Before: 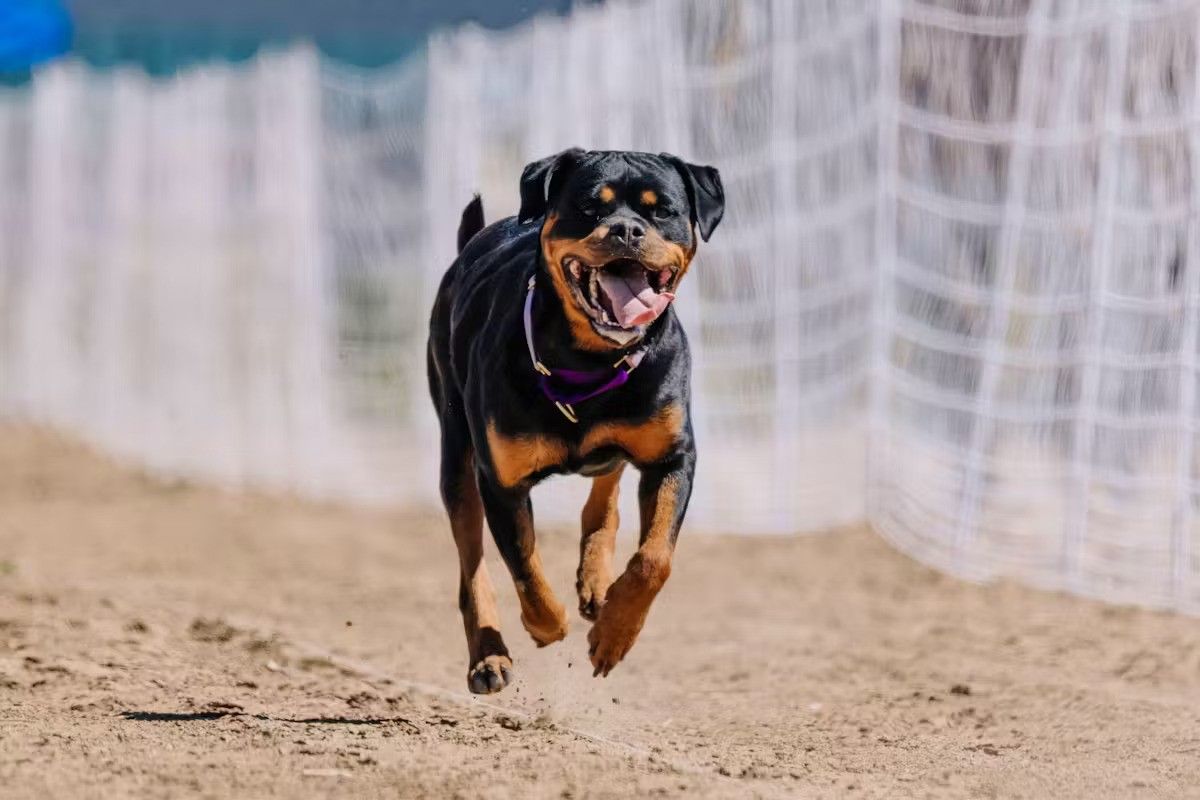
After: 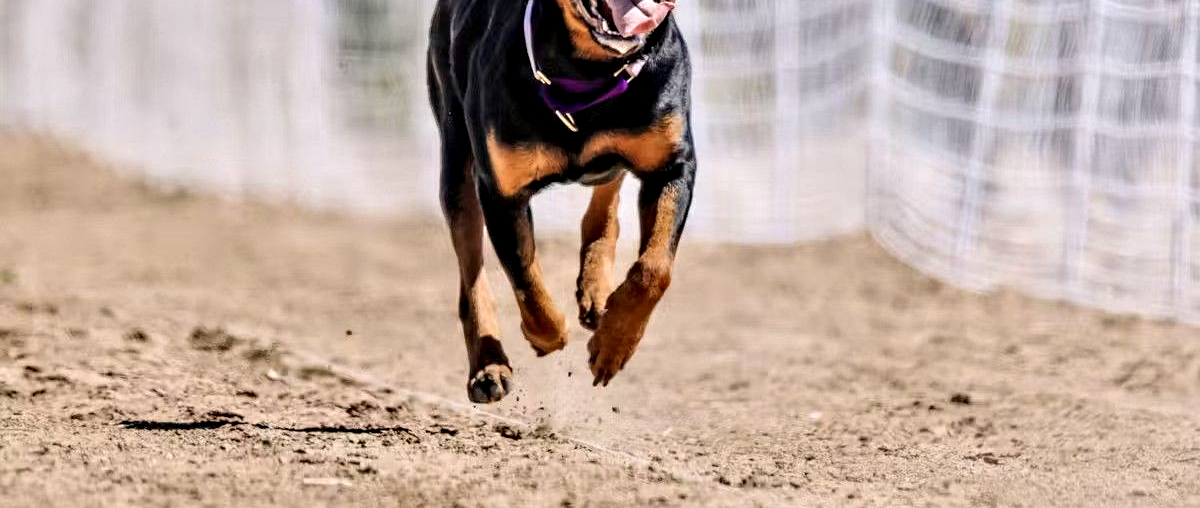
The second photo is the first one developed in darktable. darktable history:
exposure: exposure 0.2 EV, compensate highlight preservation false
contrast equalizer: y [[0.601, 0.6, 0.598, 0.598, 0.6, 0.601], [0.5 ×6], [0.5 ×6], [0 ×6], [0 ×6]]
crop and rotate: top 36.435%
